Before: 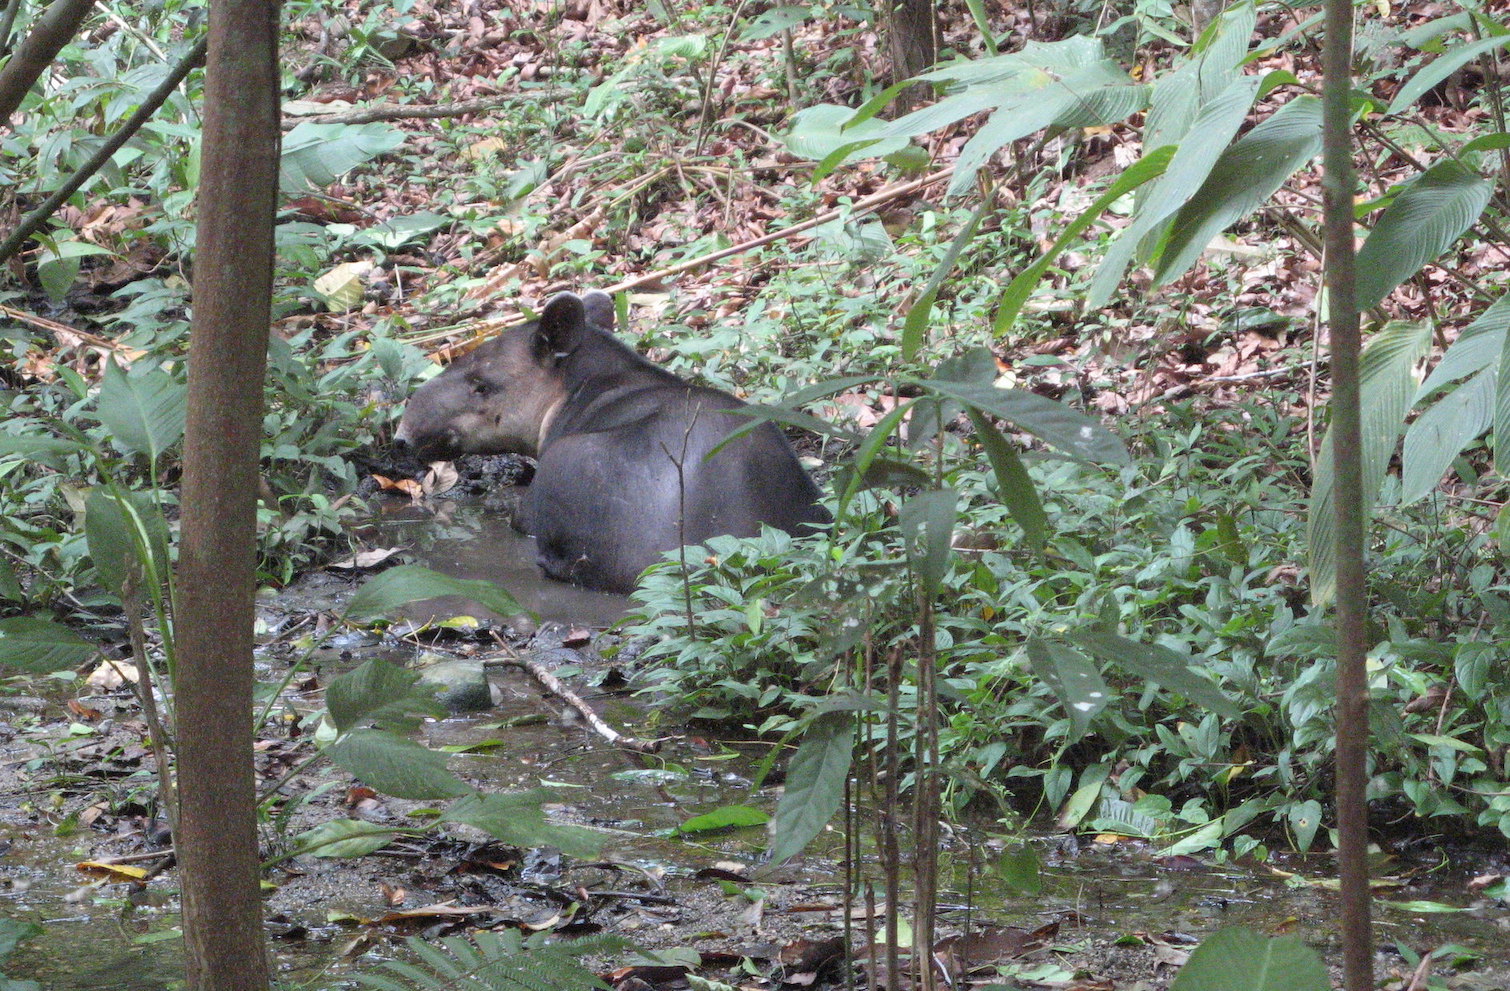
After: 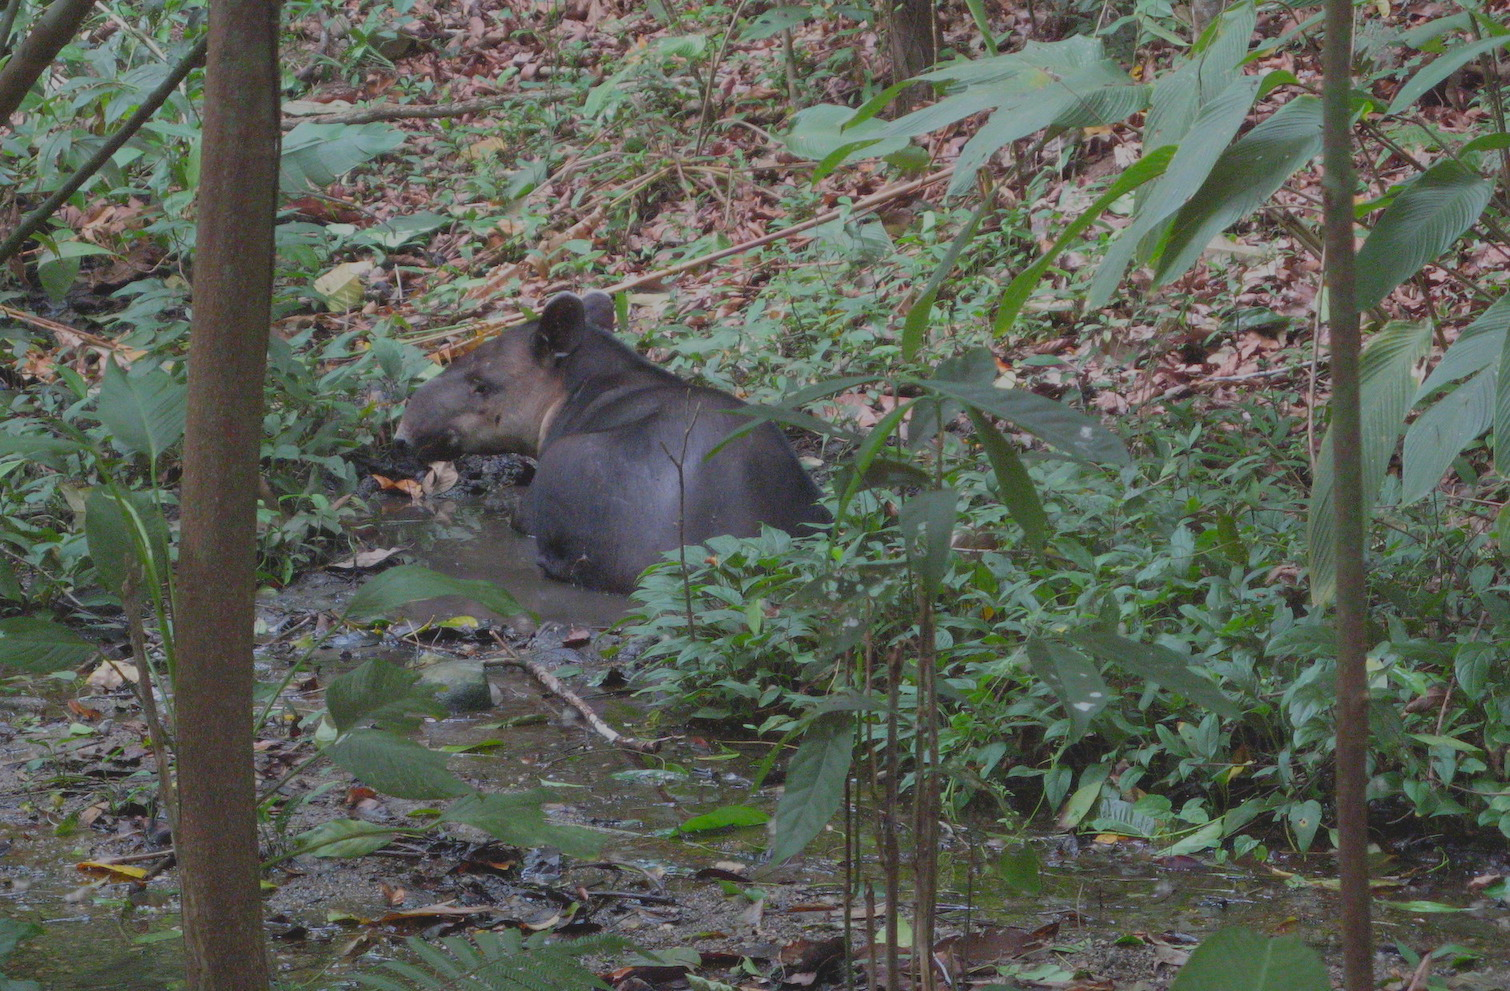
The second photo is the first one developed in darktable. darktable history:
exposure: exposure -0.911 EV, compensate highlight preservation false
contrast brightness saturation: contrast -0.194, saturation 0.186
